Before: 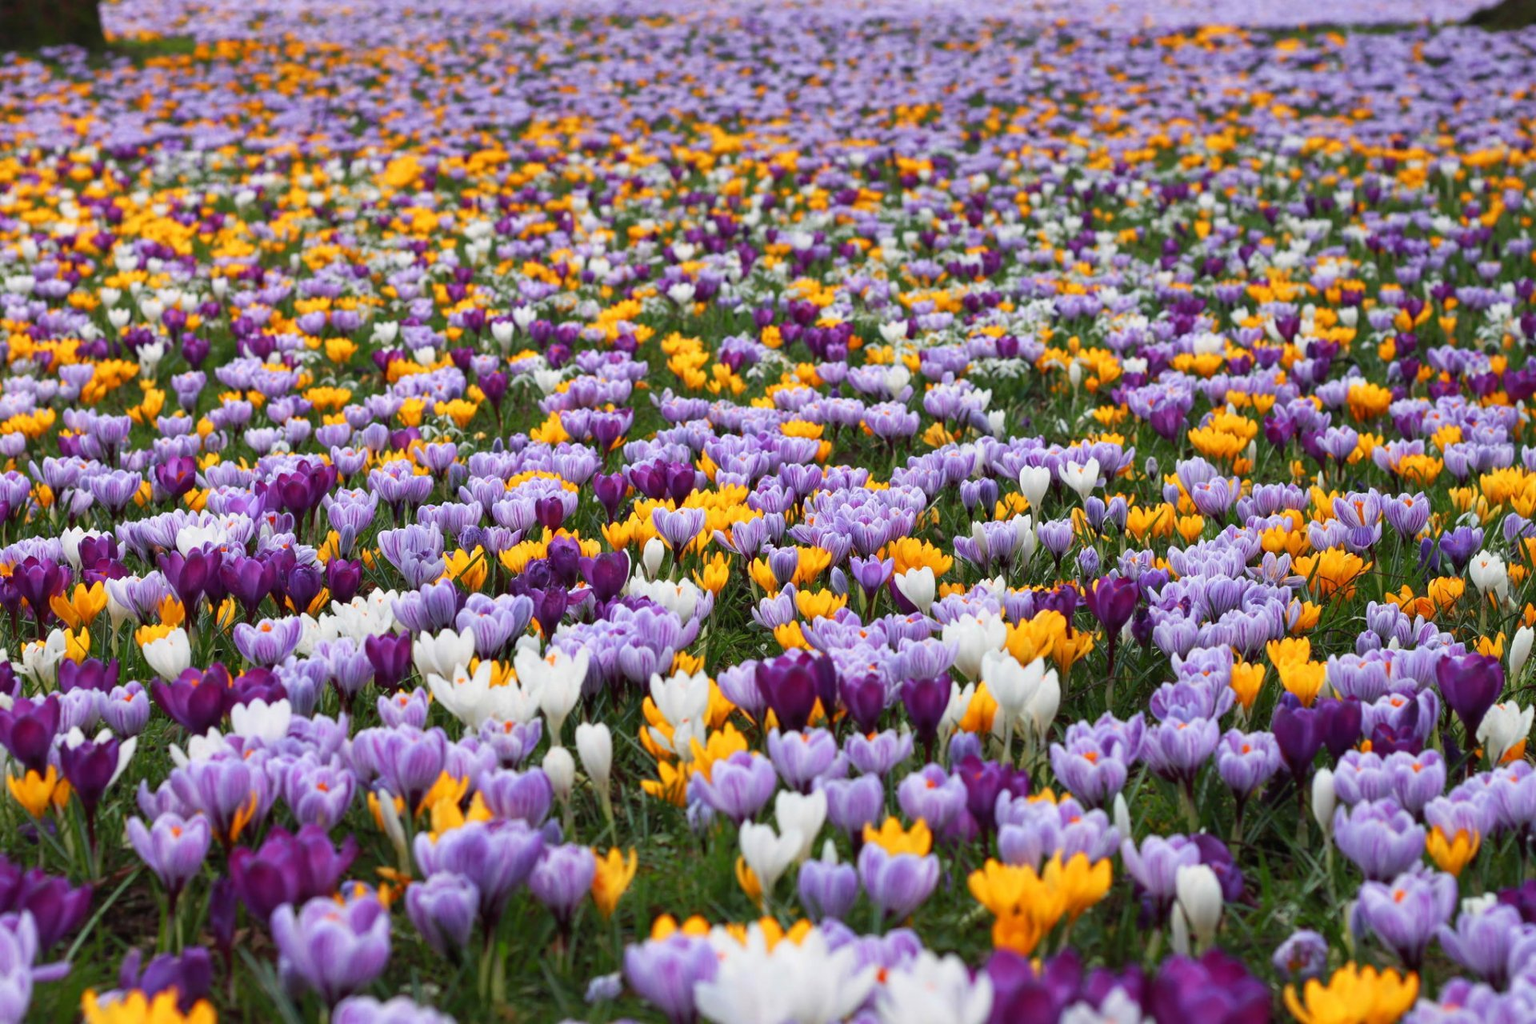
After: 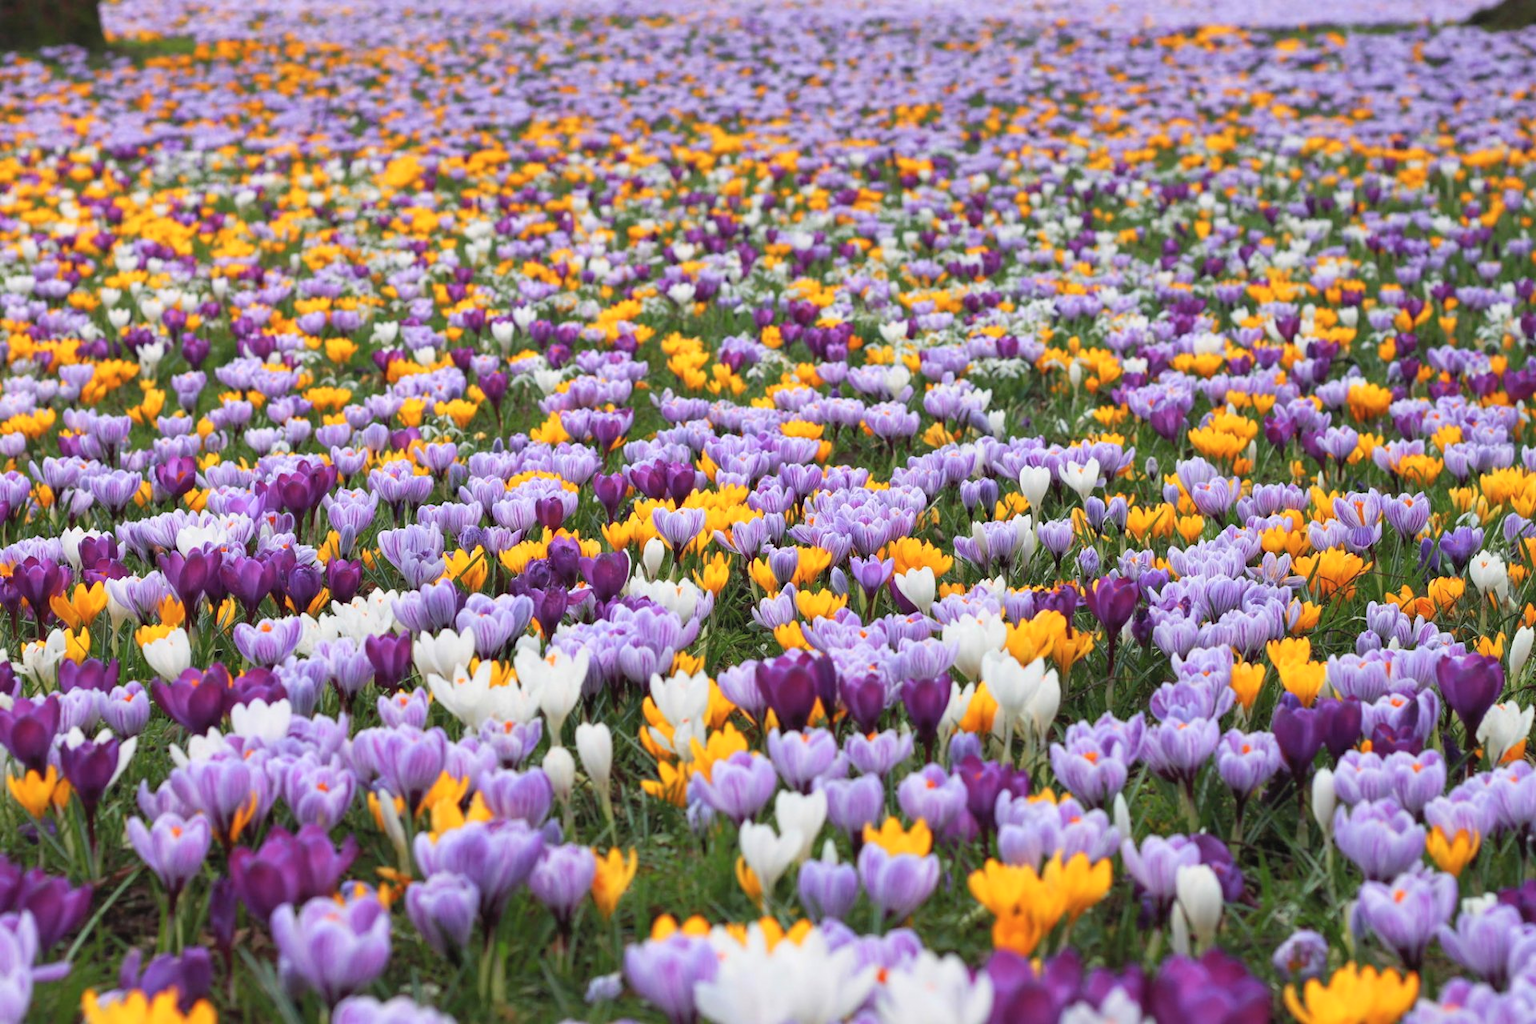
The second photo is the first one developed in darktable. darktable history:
contrast brightness saturation: brightness 0.115
